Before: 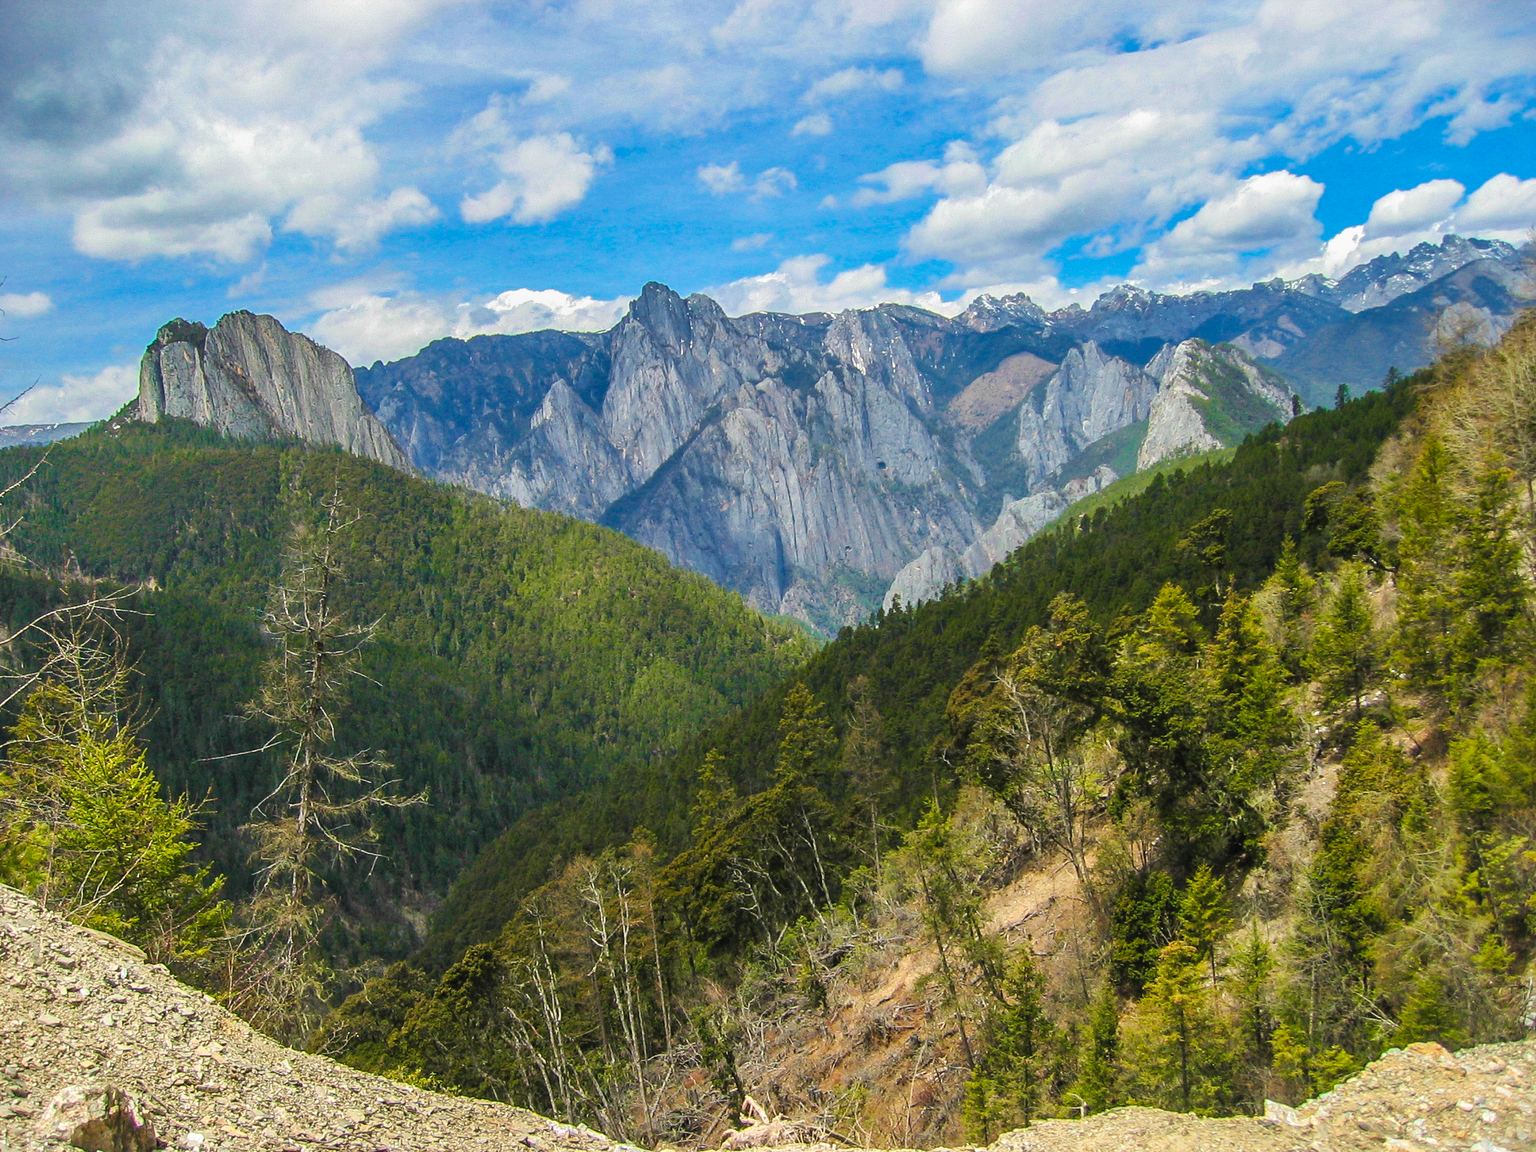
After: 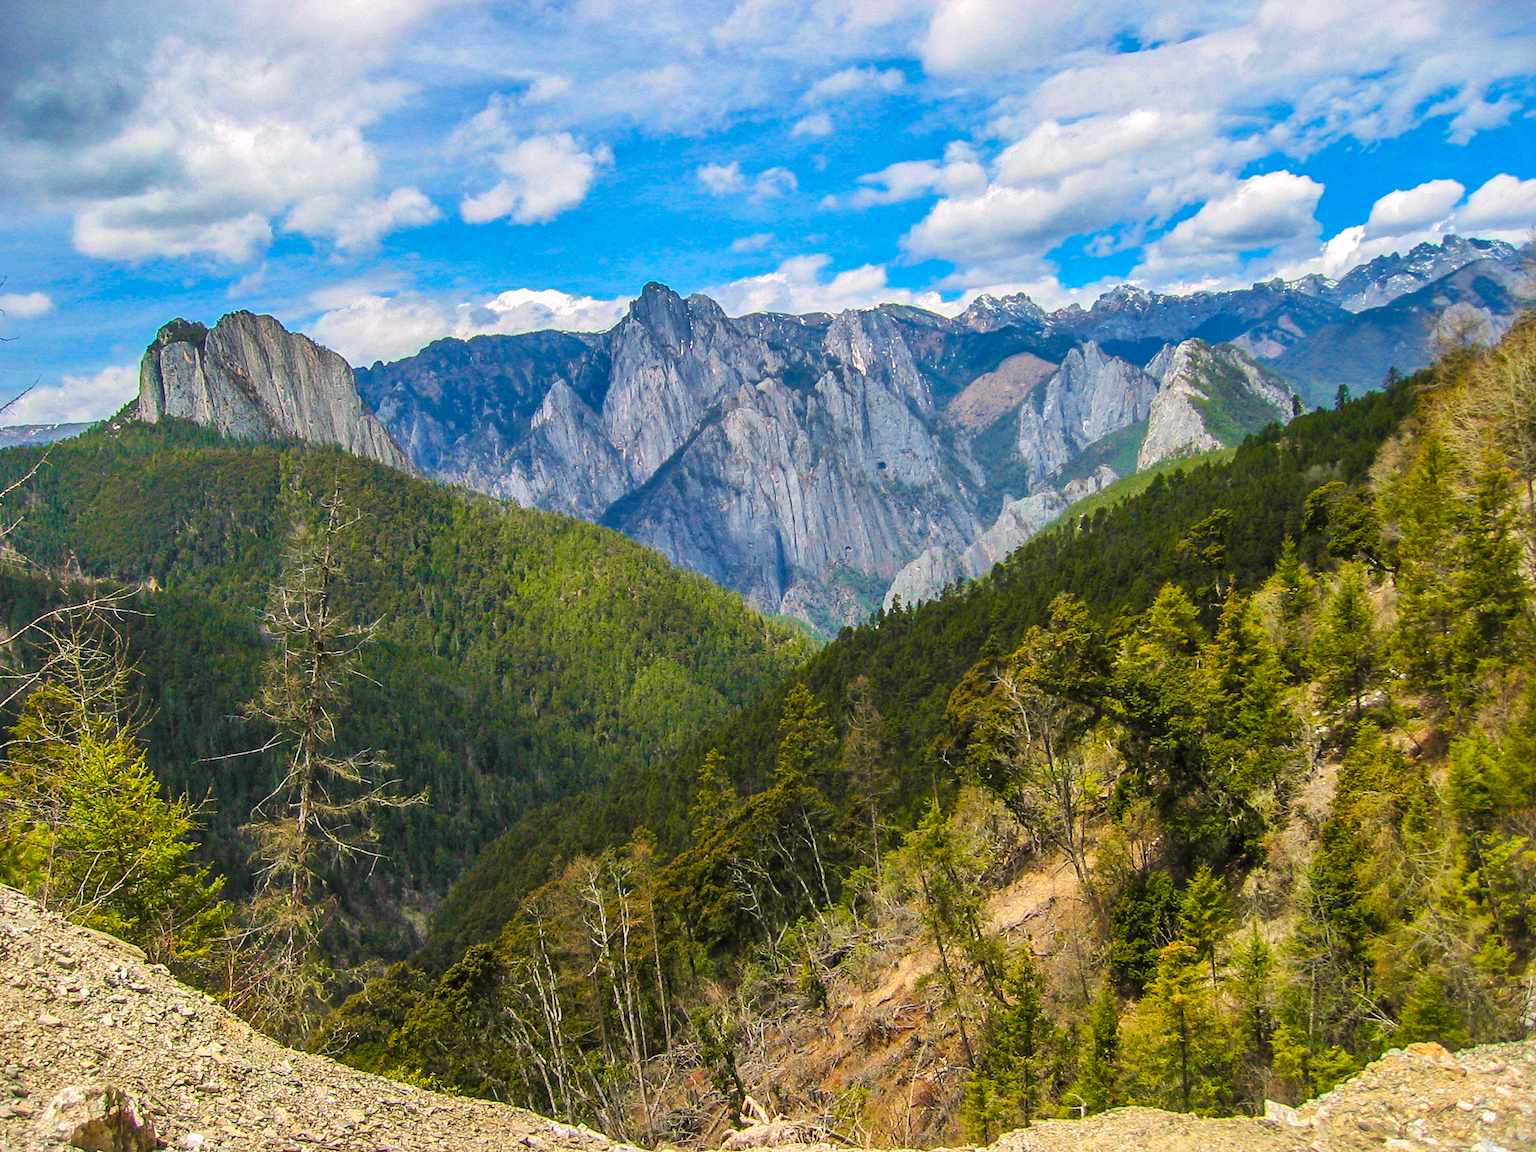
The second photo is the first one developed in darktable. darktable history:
white balance: red 1.009, blue 1.027
color balance rgb: shadows lift › chroma 2%, shadows lift › hue 50°, power › hue 60°, highlights gain › chroma 1%, highlights gain › hue 60°, global offset › luminance 0.25%, global vibrance 30%
exposure: black level correction 0.001, compensate highlight preservation false
local contrast: mode bilateral grid, contrast 20, coarseness 50, detail 120%, midtone range 0.2
